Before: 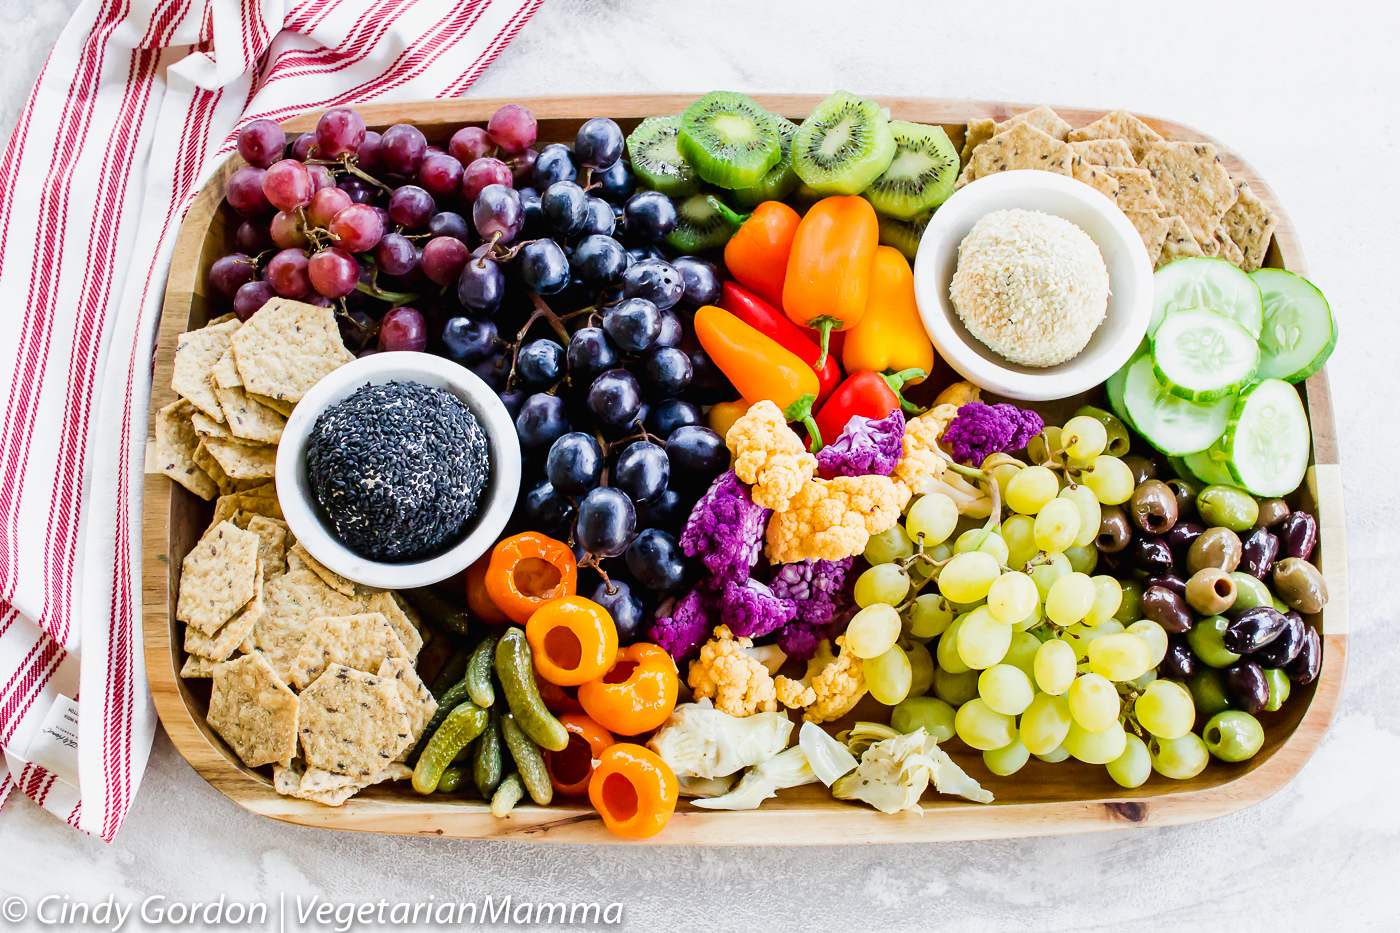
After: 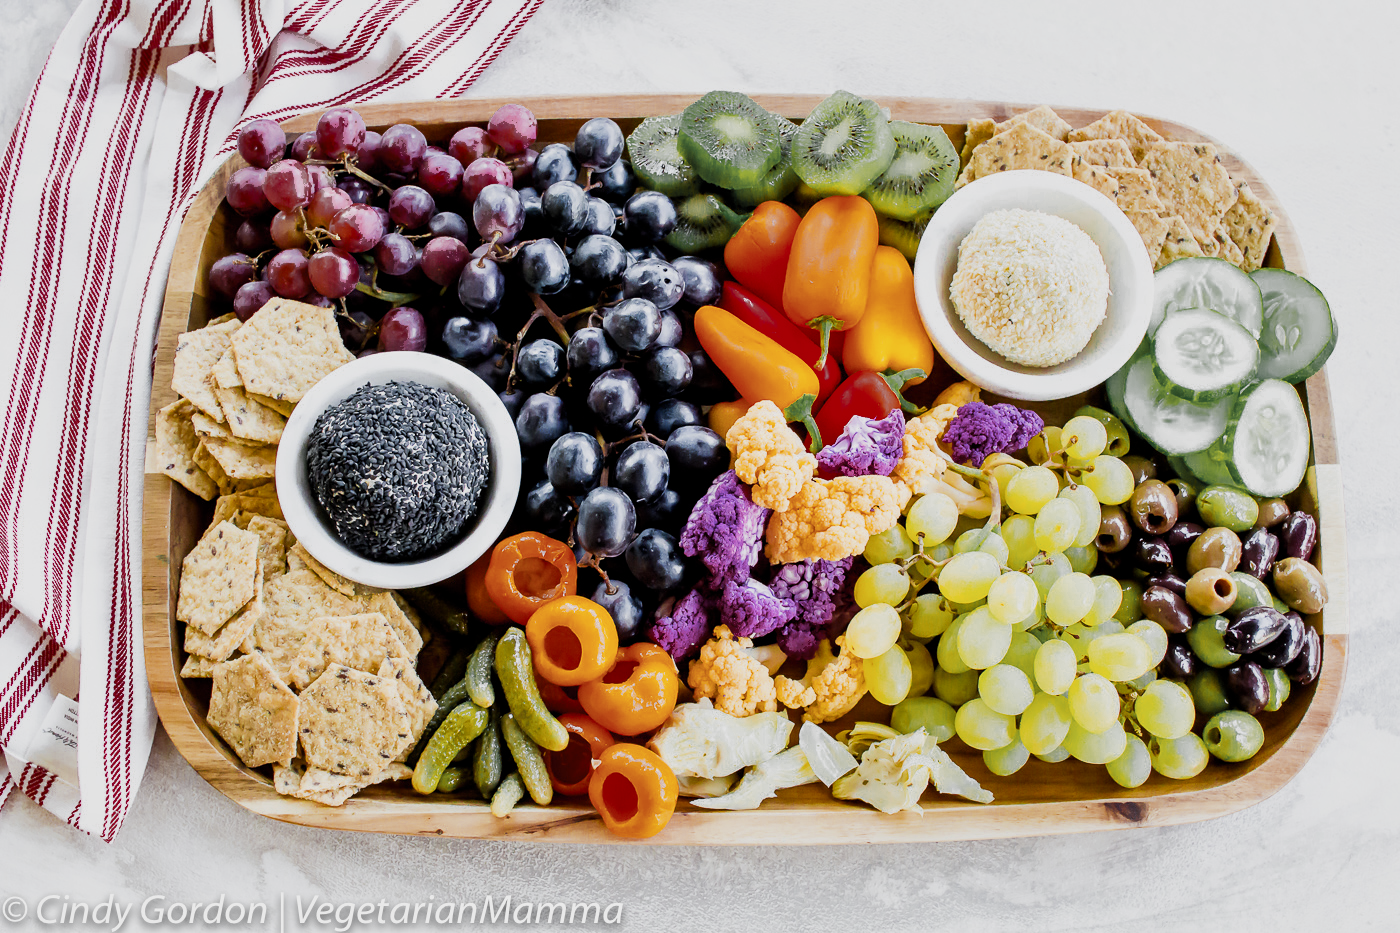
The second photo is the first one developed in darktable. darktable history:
color zones: curves: ch0 [(0.035, 0.242) (0.25, 0.5) (0.384, 0.214) (0.488, 0.255) (0.75, 0.5)]; ch1 [(0.063, 0.379) (0.25, 0.5) (0.354, 0.201) (0.489, 0.085) (0.729, 0.271)]; ch2 [(0.25, 0.5) (0.38, 0.517) (0.442, 0.51) (0.735, 0.456)]
shadows and highlights: shadows 36.78, highlights -27.5, soften with gaussian
filmic rgb: middle gray luminance 18.4%, black relative exposure -10.46 EV, white relative exposure 3.41 EV, target black luminance 0%, hardness 6.04, latitude 98.92%, contrast 0.838, shadows ↔ highlights balance 0.366%, iterations of high-quality reconstruction 0
exposure: black level correction 0.001, exposure 0.498 EV, compensate exposure bias true, compensate highlight preservation false
